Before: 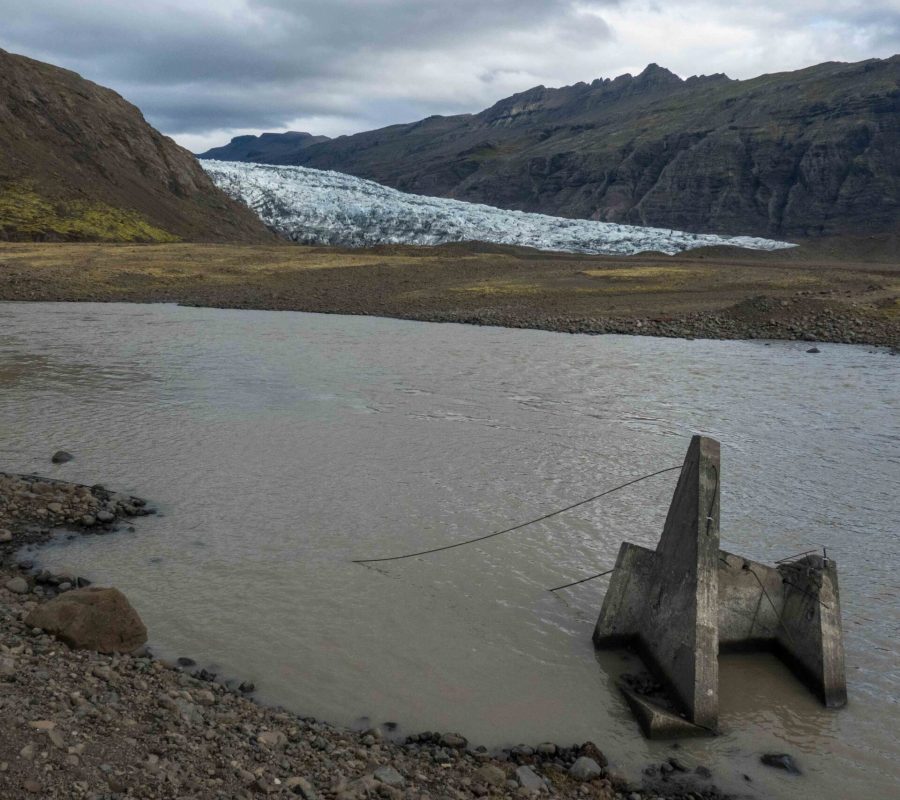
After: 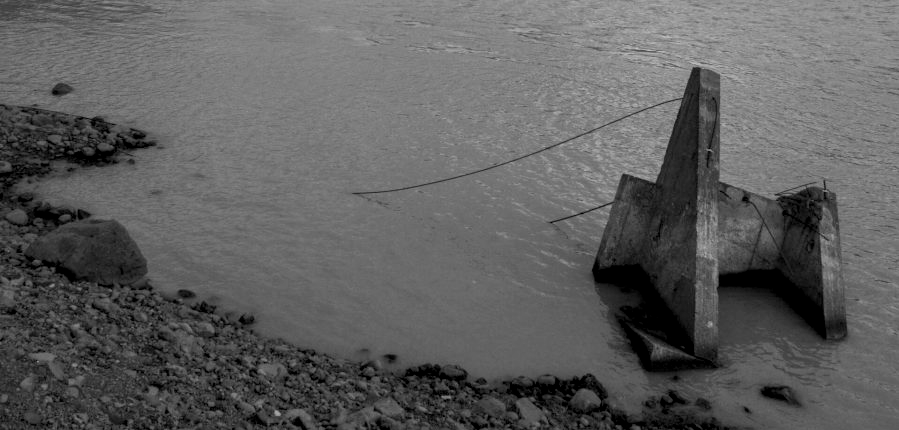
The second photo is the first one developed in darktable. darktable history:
white balance: red 1.045, blue 0.932
crop and rotate: top 46.237%
exposure: black level correction 0.009, compensate highlight preservation false
color correction: highlights a* 9.03, highlights b* 8.71, shadows a* 40, shadows b* 40, saturation 0.8
monochrome: on, module defaults
